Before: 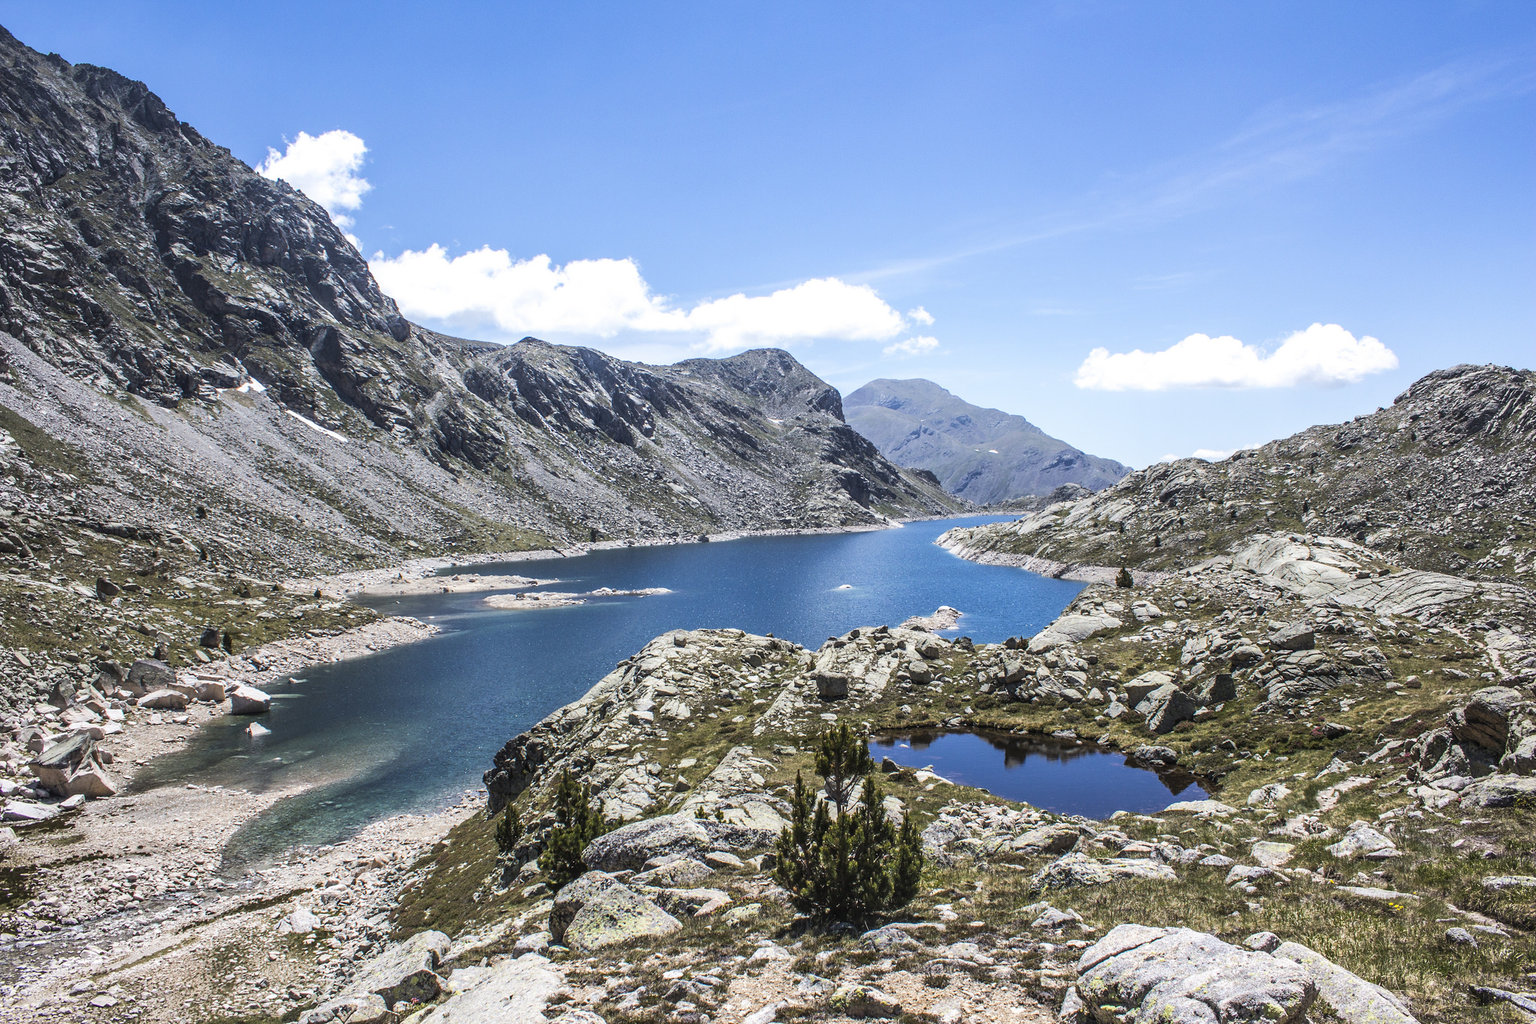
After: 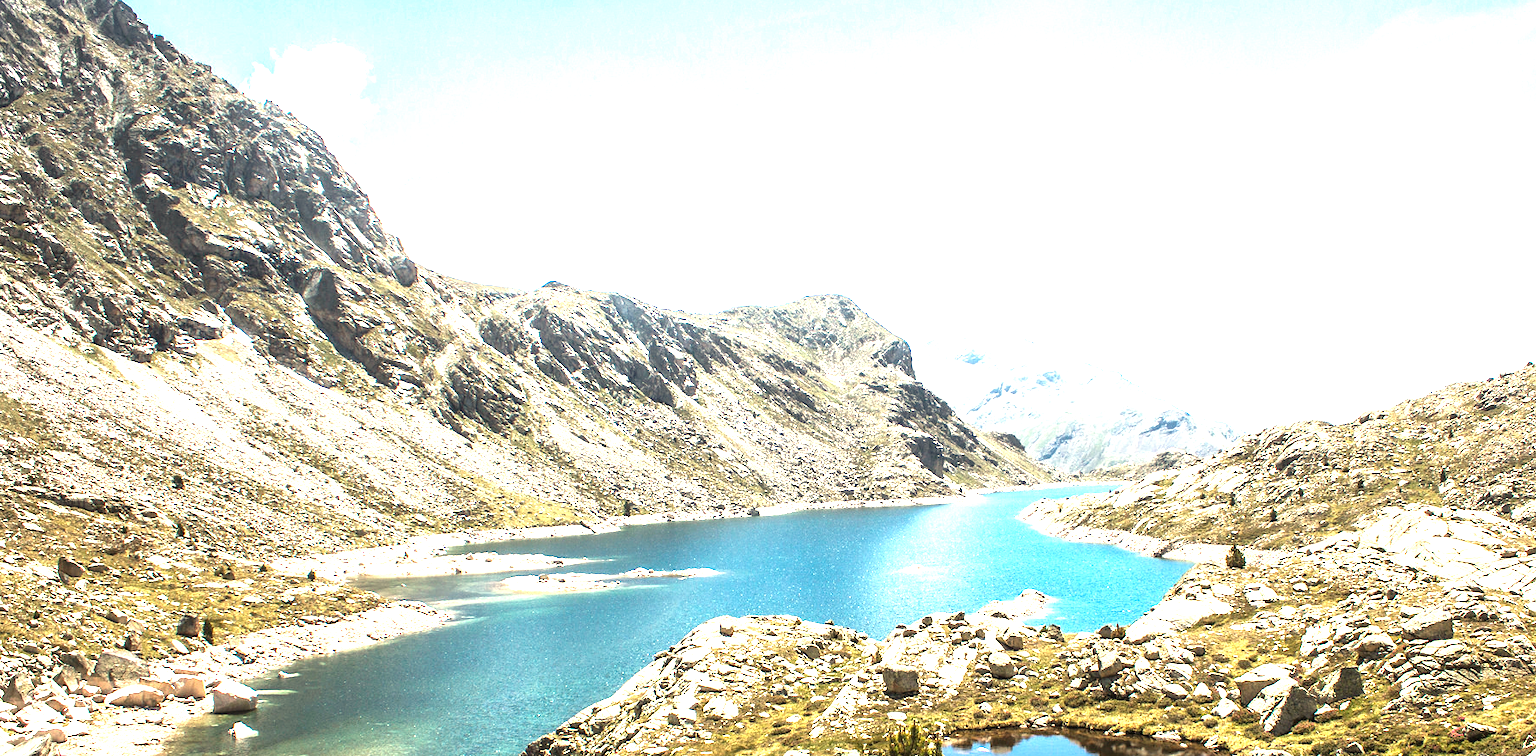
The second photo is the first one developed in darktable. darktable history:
exposure: exposure 2 EV, compensate exposure bias true, compensate highlight preservation false
white balance: red 1.08, blue 0.791
crop: left 3.015%, top 8.969%, right 9.647%, bottom 26.457%
